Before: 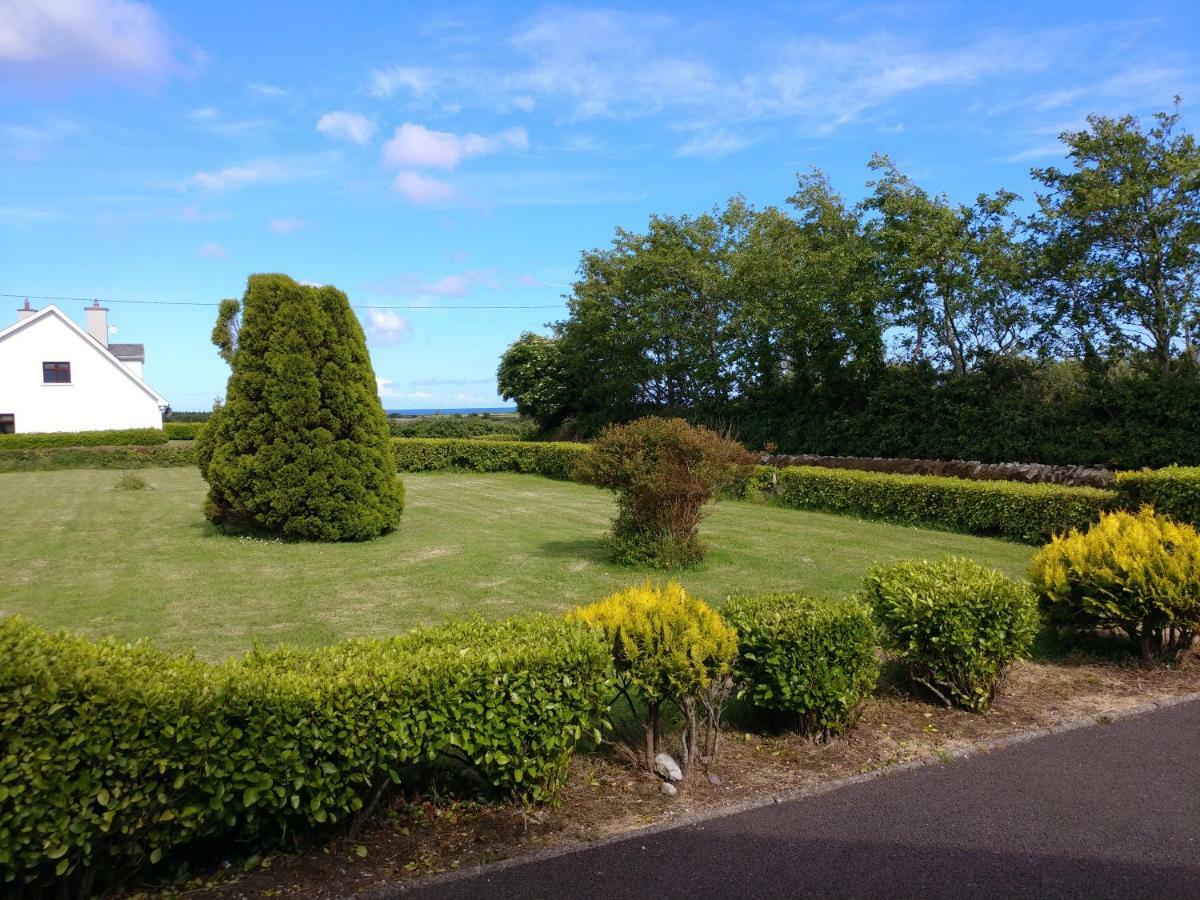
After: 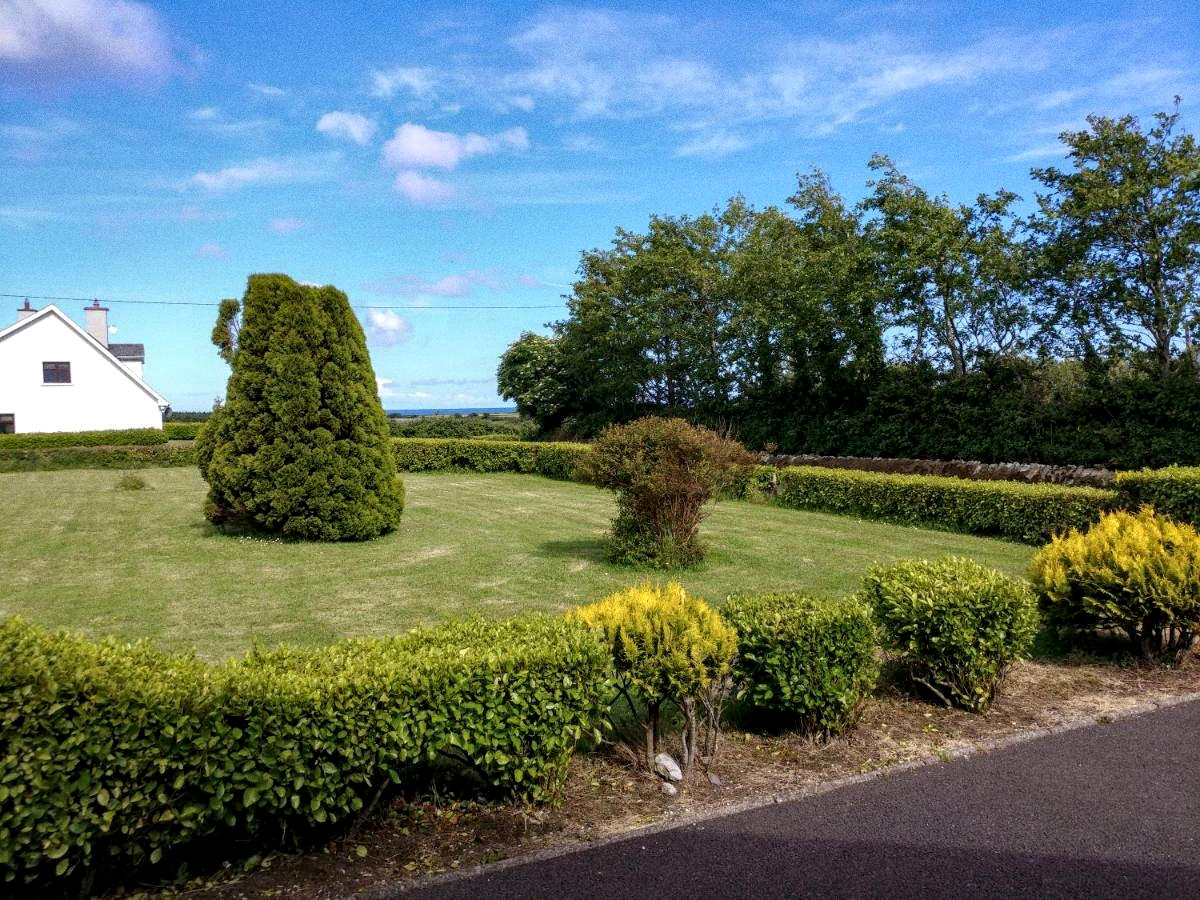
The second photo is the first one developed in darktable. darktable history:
exposure: compensate highlight preservation false
shadows and highlights: shadows 5, soften with gaussian
grain: coarseness 0.09 ISO
local contrast: highlights 61%, detail 143%, midtone range 0.428
